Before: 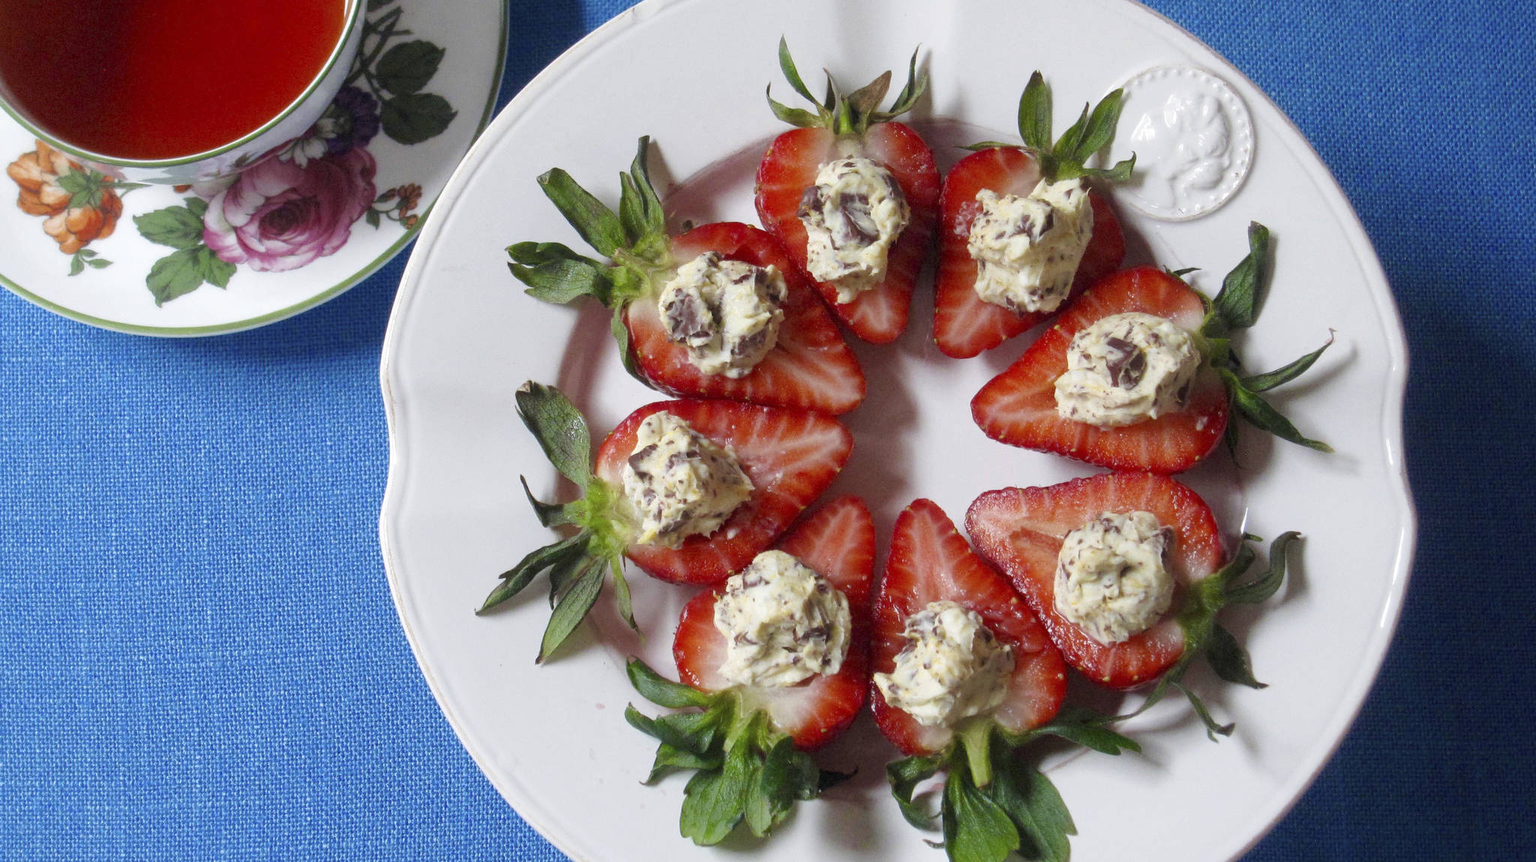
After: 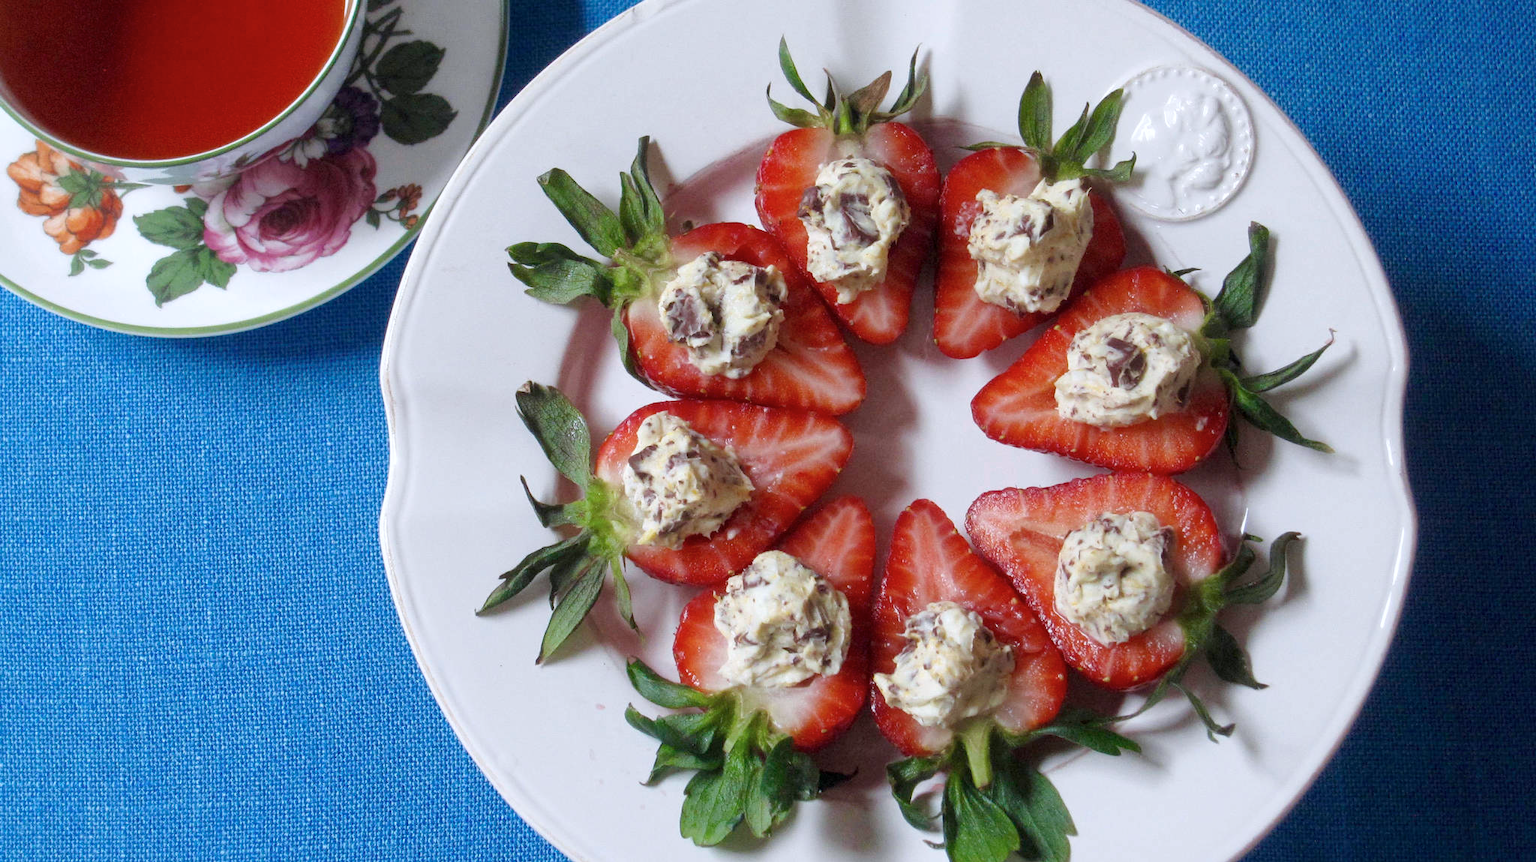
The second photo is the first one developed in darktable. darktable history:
contrast brightness saturation: saturation -0.068
local contrast: mode bilateral grid, contrast 11, coarseness 24, detail 111%, midtone range 0.2
color correction: highlights a* -0.095, highlights b* -5.73, shadows a* -0.12, shadows b* -0.139
